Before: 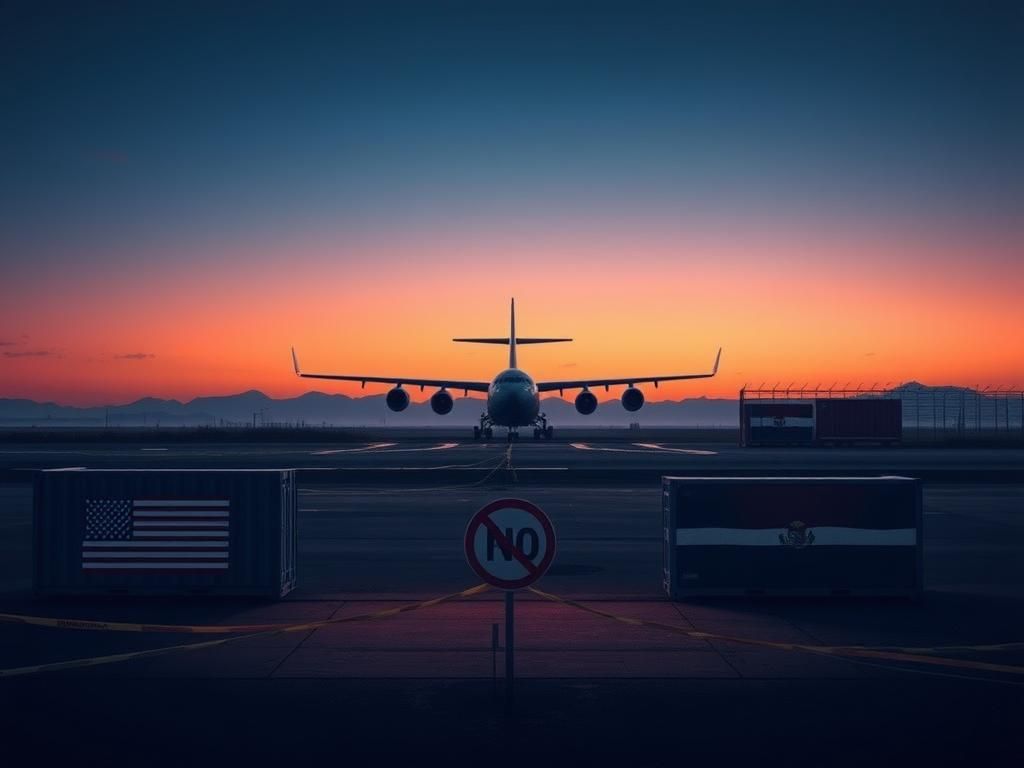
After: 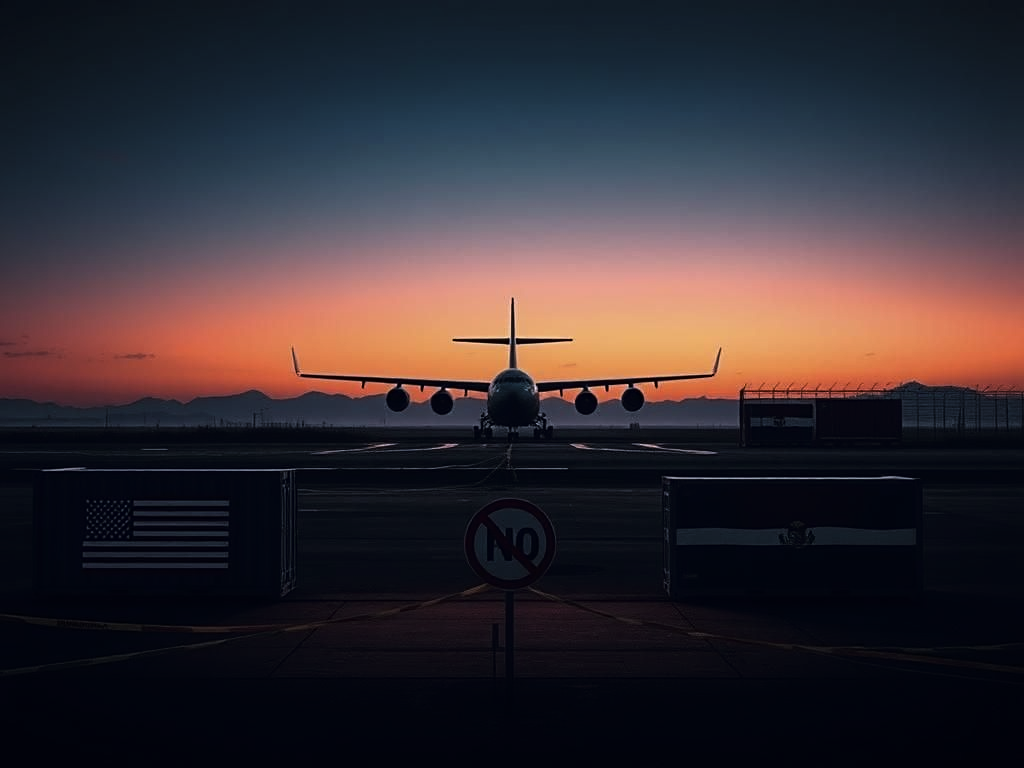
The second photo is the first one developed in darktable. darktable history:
tone curve: curves: ch0 [(0, 0) (0.153, 0.06) (1, 1)], color space Lab, linked channels, preserve colors none
sharpen: on, module defaults
contrast brightness saturation: saturation -0.05
